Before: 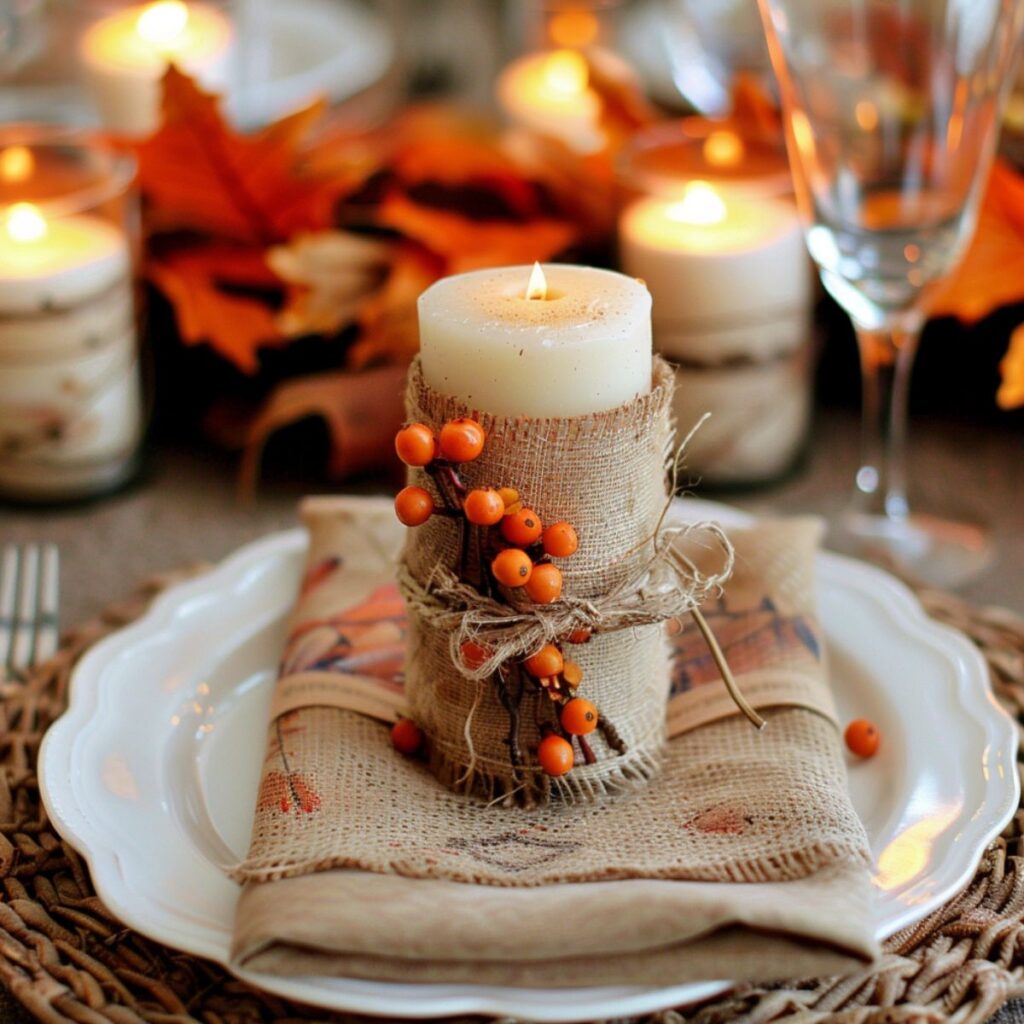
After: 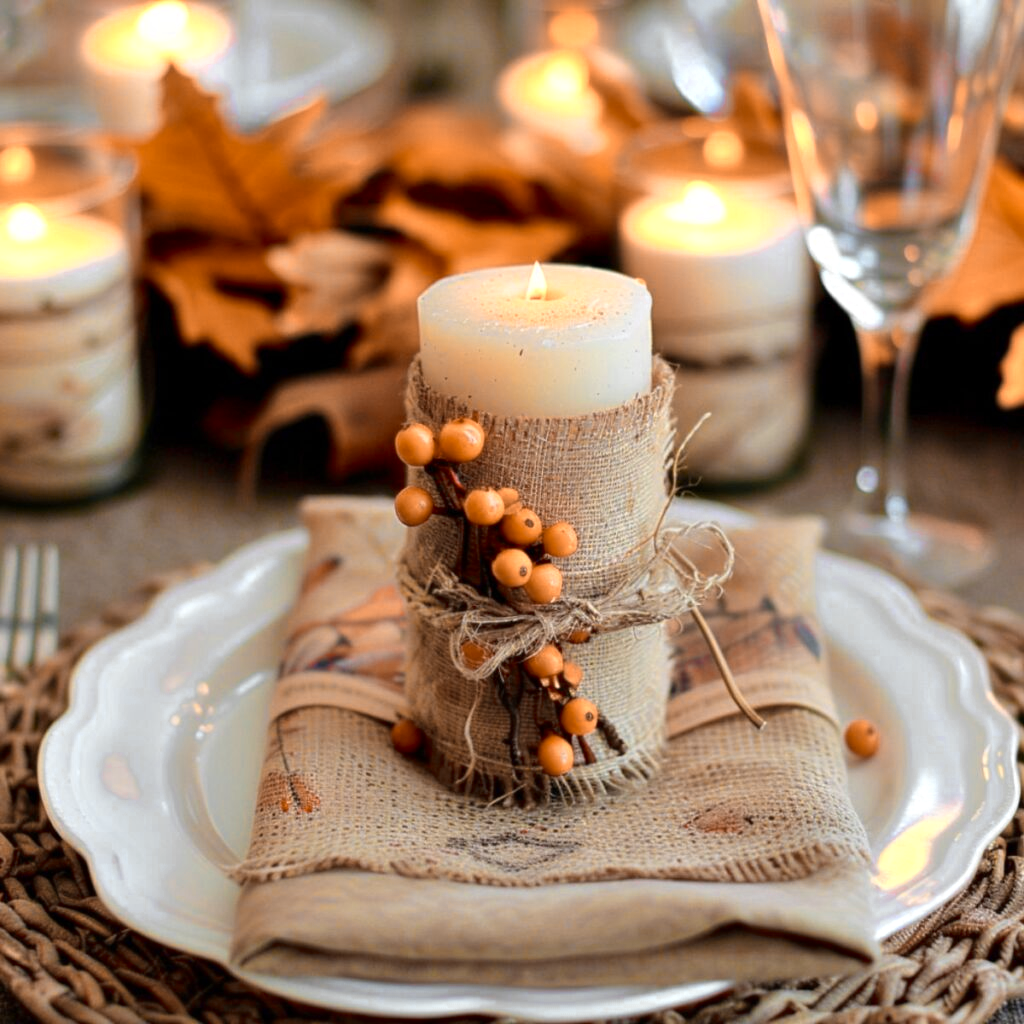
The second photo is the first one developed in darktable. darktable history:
color zones: curves: ch0 [(0.009, 0.528) (0.136, 0.6) (0.255, 0.586) (0.39, 0.528) (0.522, 0.584) (0.686, 0.736) (0.849, 0.561)]; ch1 [(0.045, 0.781) (0.14, 0.416) (0.257, 0.695) (0.442, 0.032) (0.738, 0.338) (0.818, 0.632) (0.891, 0.741) (1, 0.704)]; ch2 [(0, 0.667) (0.141, 0.52) (0.26, 0.37) (0.474, 0.432) (0.743, 0.286)]
